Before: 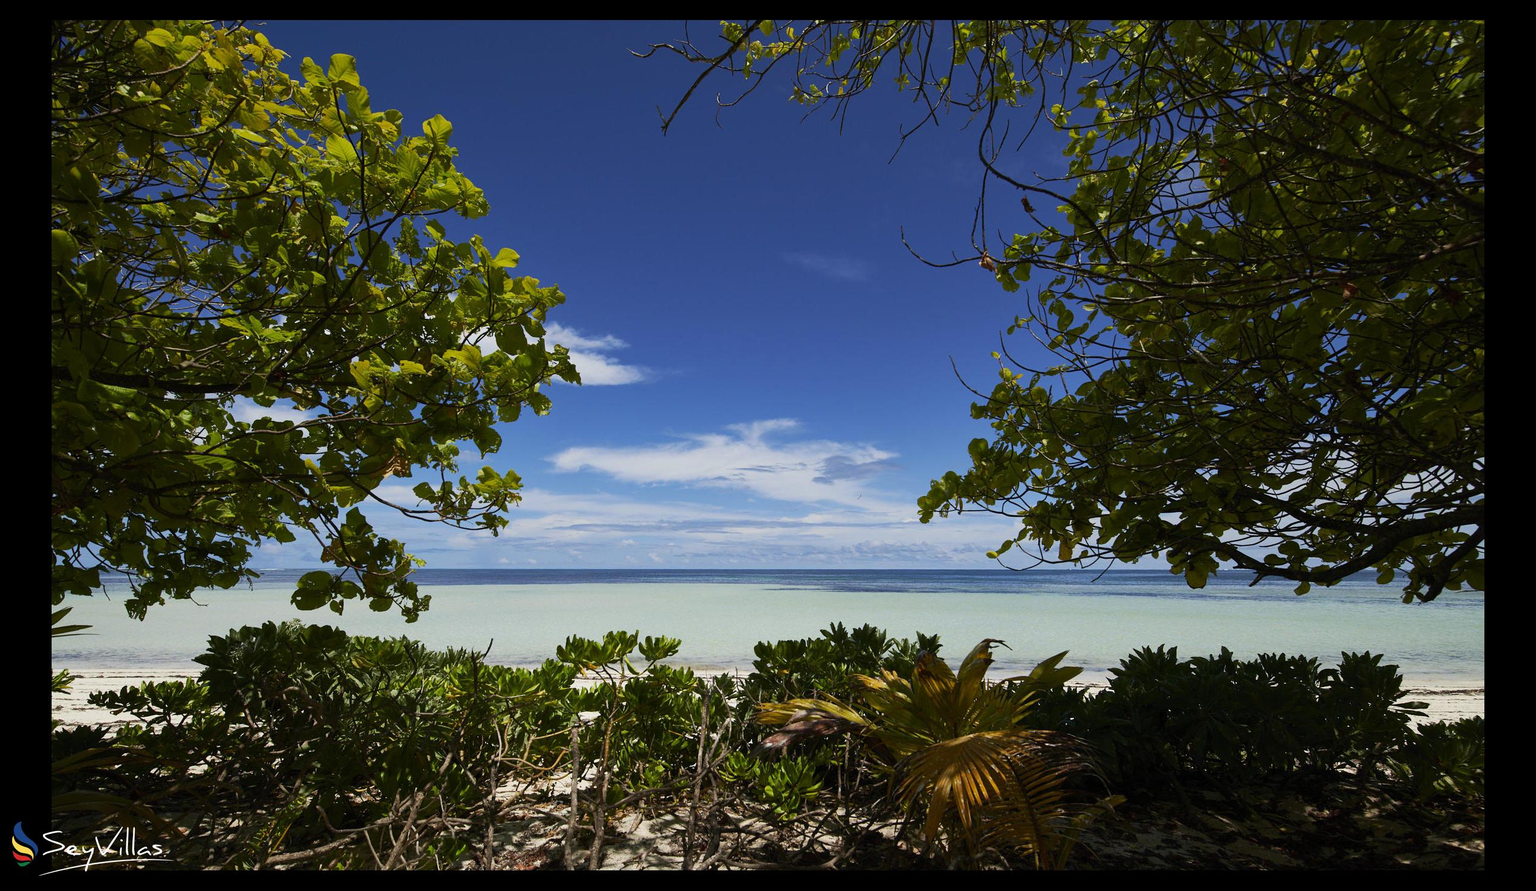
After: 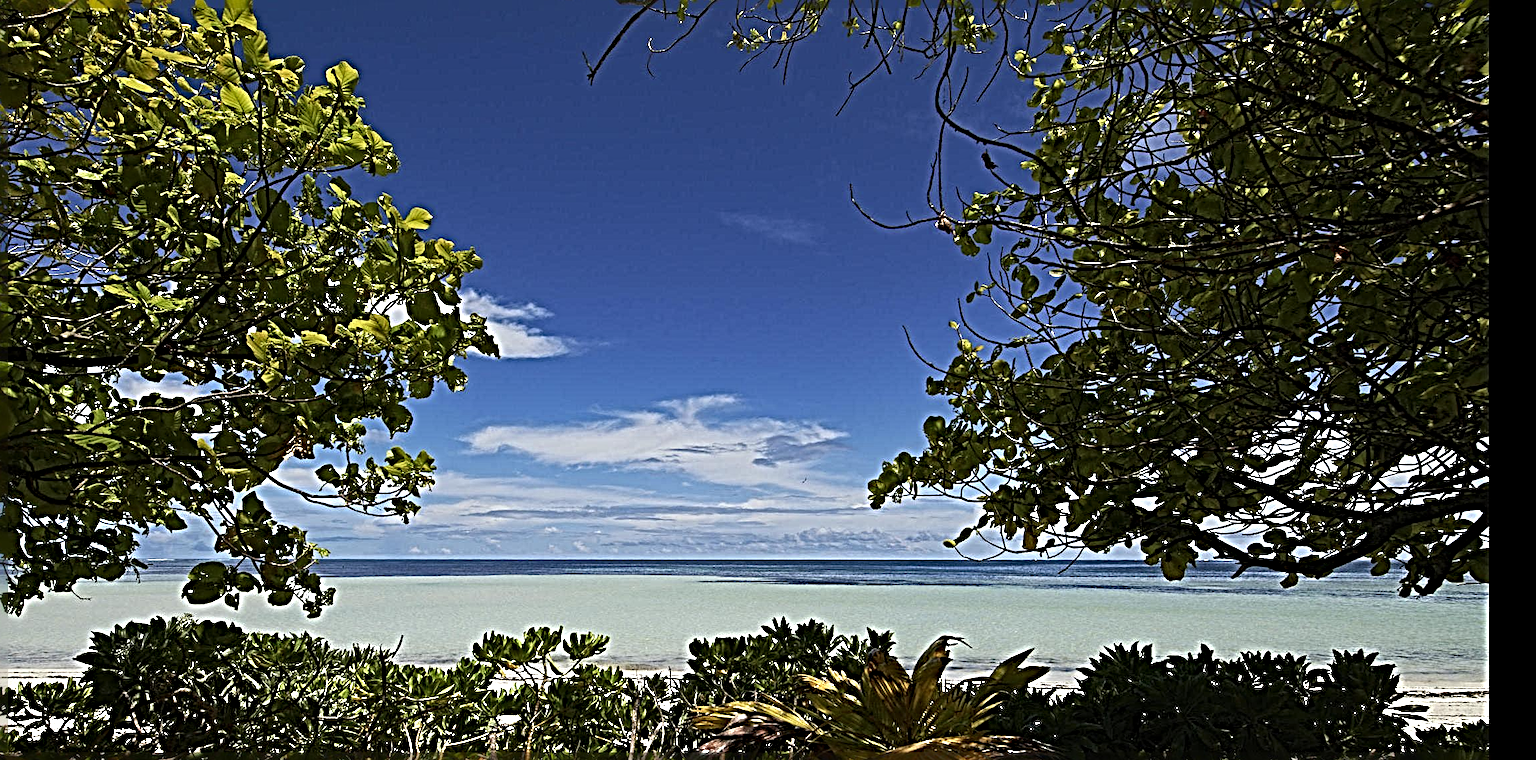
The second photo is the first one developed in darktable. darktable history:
crop: left 8.155%, top 6.611%, bottom 15.385%
sharpen: radius 6.3, amount 1.8, threshold 0
